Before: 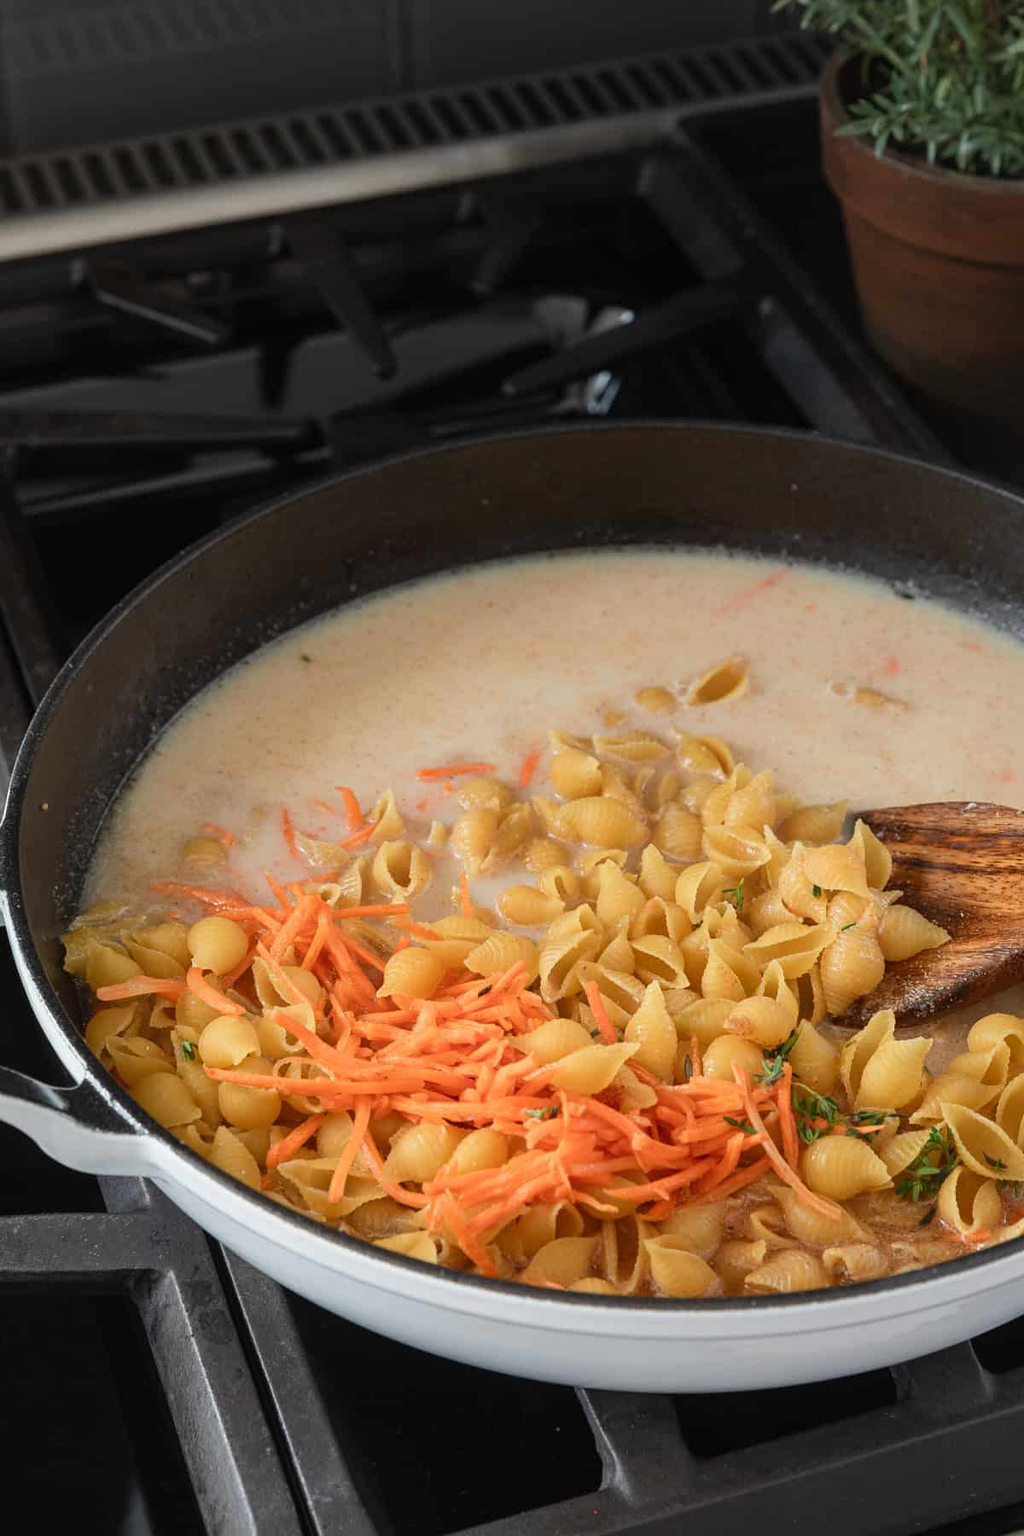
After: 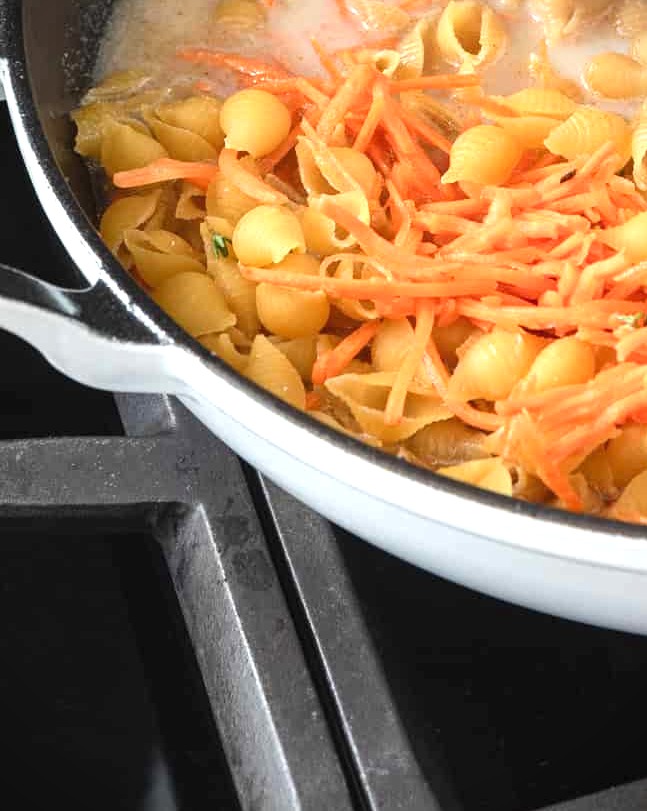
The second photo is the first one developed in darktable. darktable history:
crop and rotate: top 54.738%, right 46.037%, bottom 0.2%
vignetting: fall-off start 100.24%
exposure: black level correction 0, exposure 0.697 EV, compensate exposure bias true, compensate highlight preservation false
tone equalizer: on, module defaults
